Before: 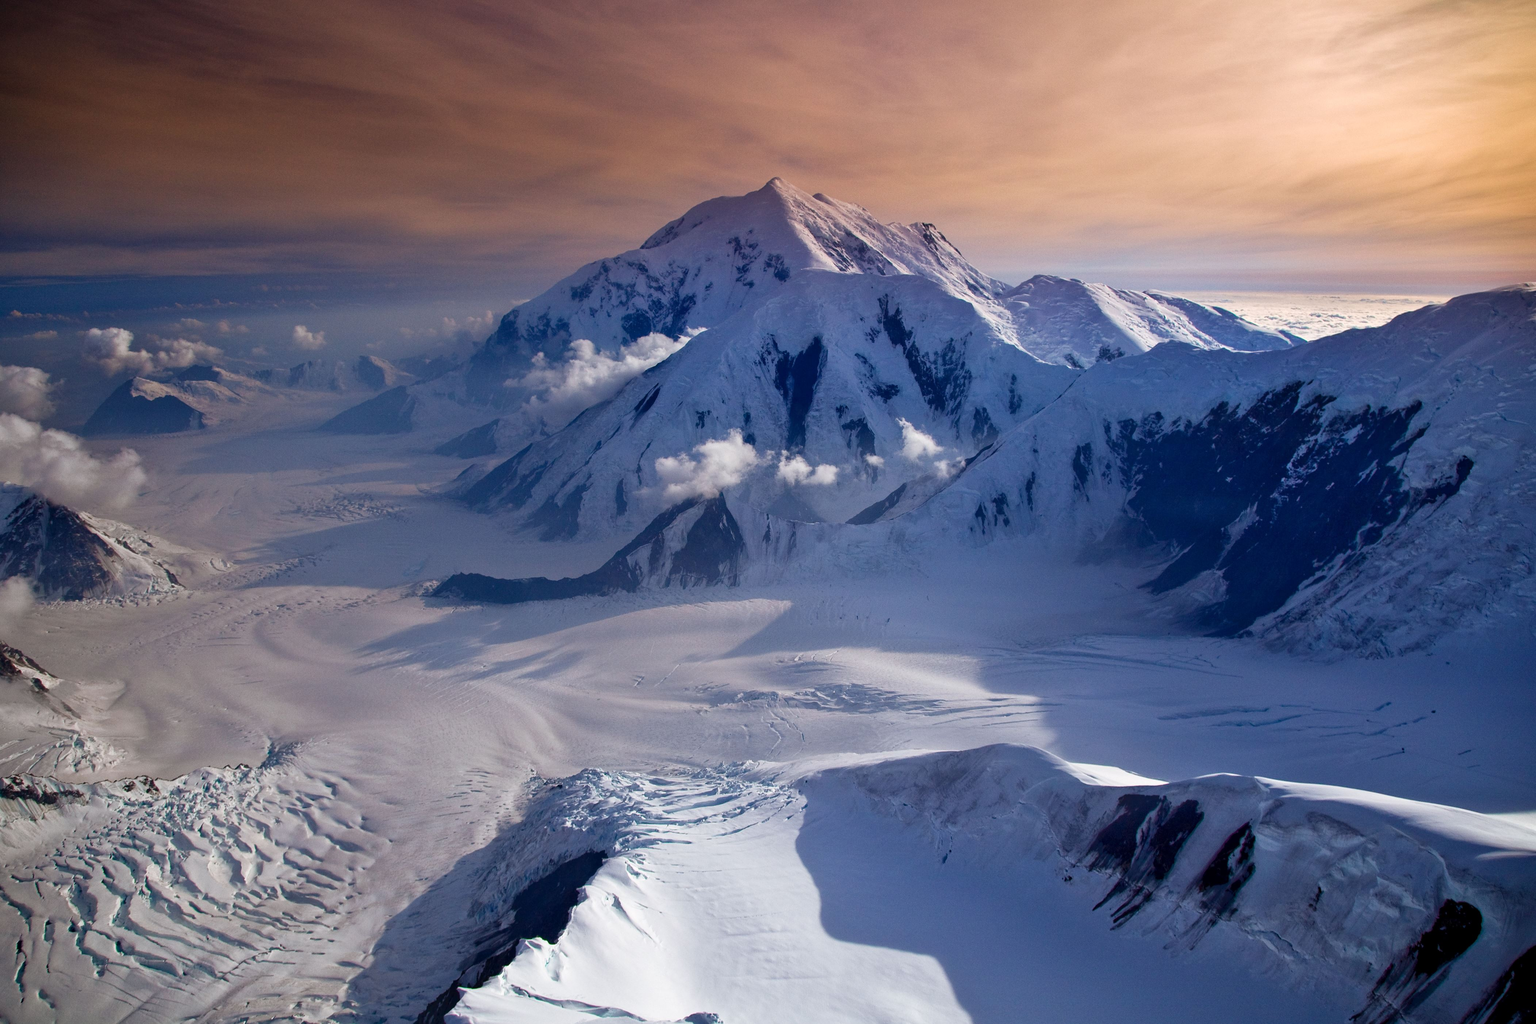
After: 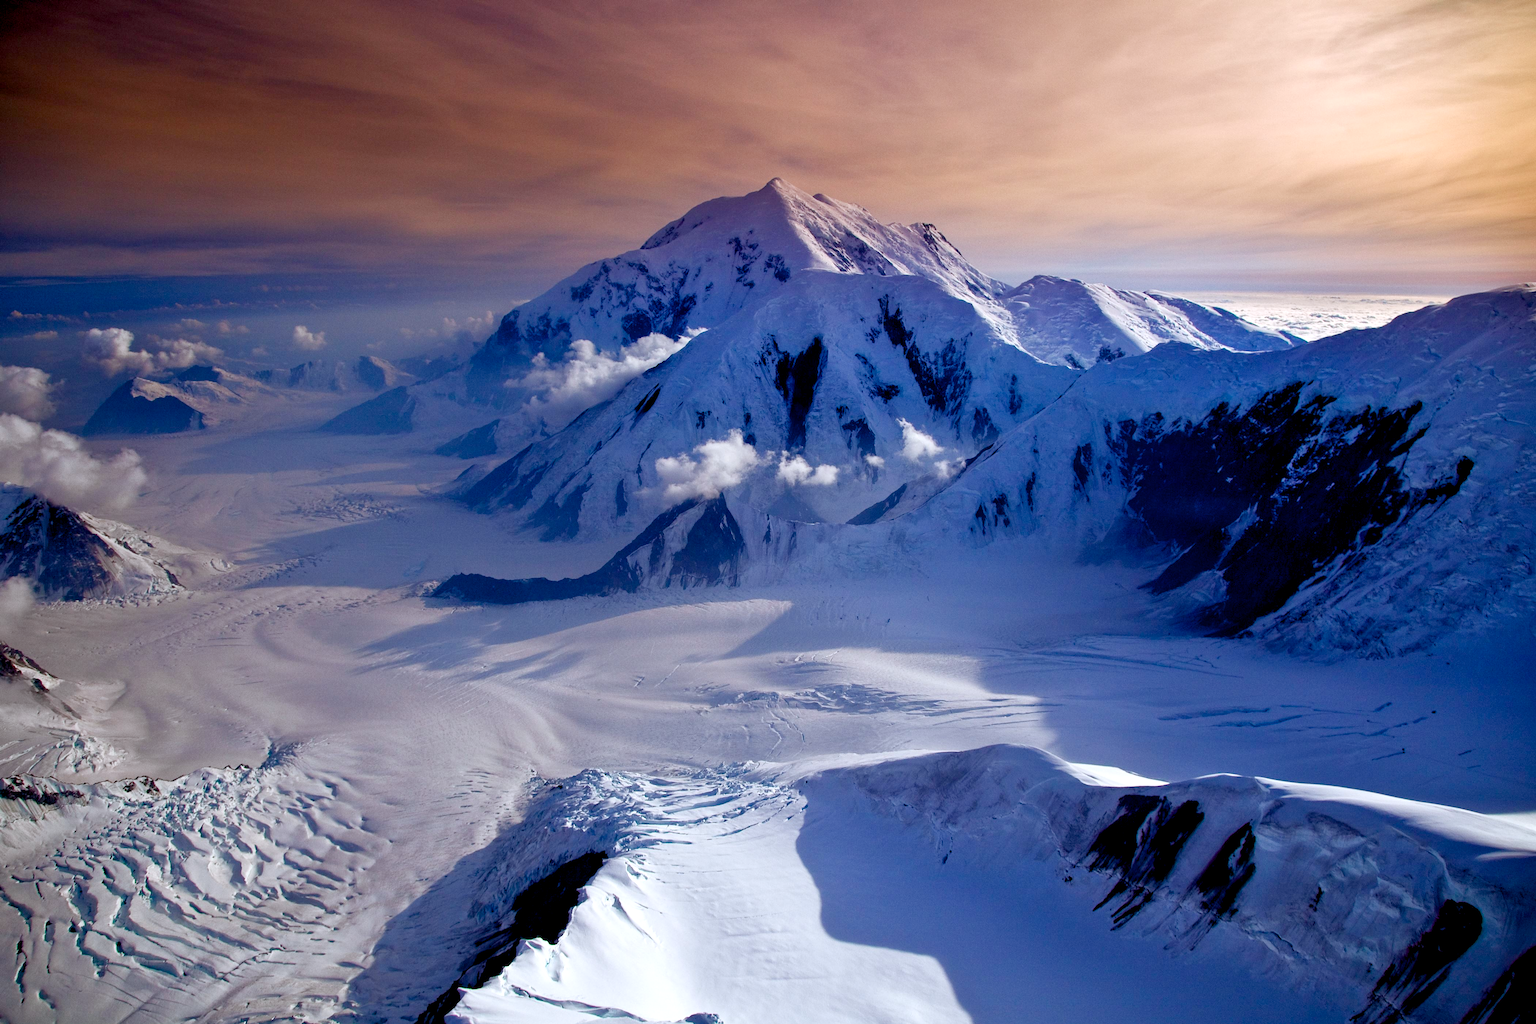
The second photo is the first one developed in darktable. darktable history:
color balance rgb: shadows lift › chroma 3.249%, shadows lift › hue 278.93°, highlights gain › luminance 16.382%, highlights gain › chroma 2.904%, highlights gain › hue 257.81°, global offset › luminance -0.853%, linear chroma grading › shadows -7.635%, linear chroma grading › global chroma 9.965%, perceptual saturation grading › global saturation 20%, perceptual saturation grading › highlights -49.264%, perceptual saturation grading › shadows 25.588%
